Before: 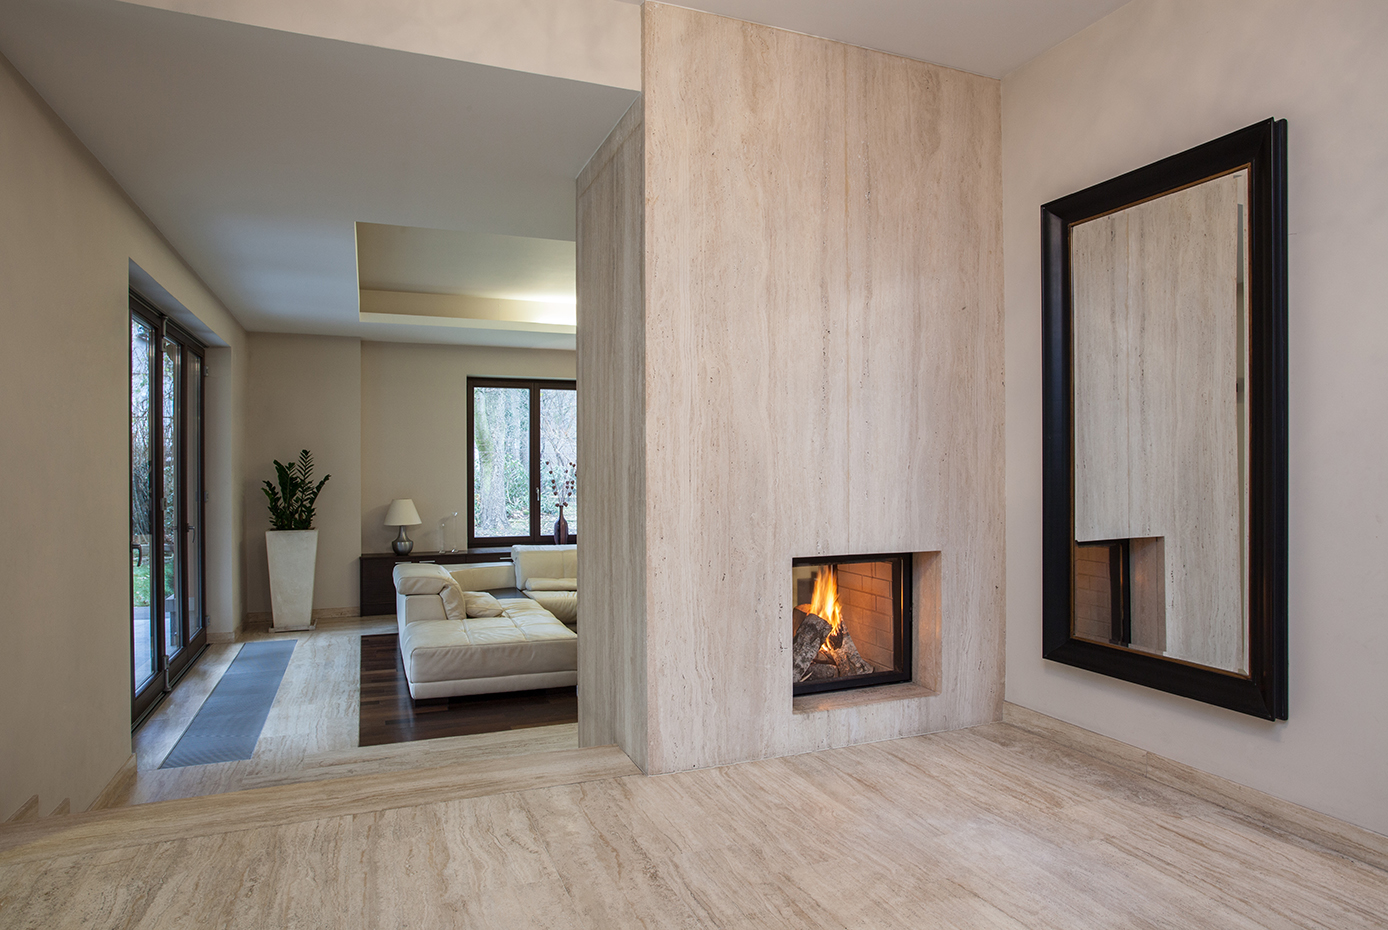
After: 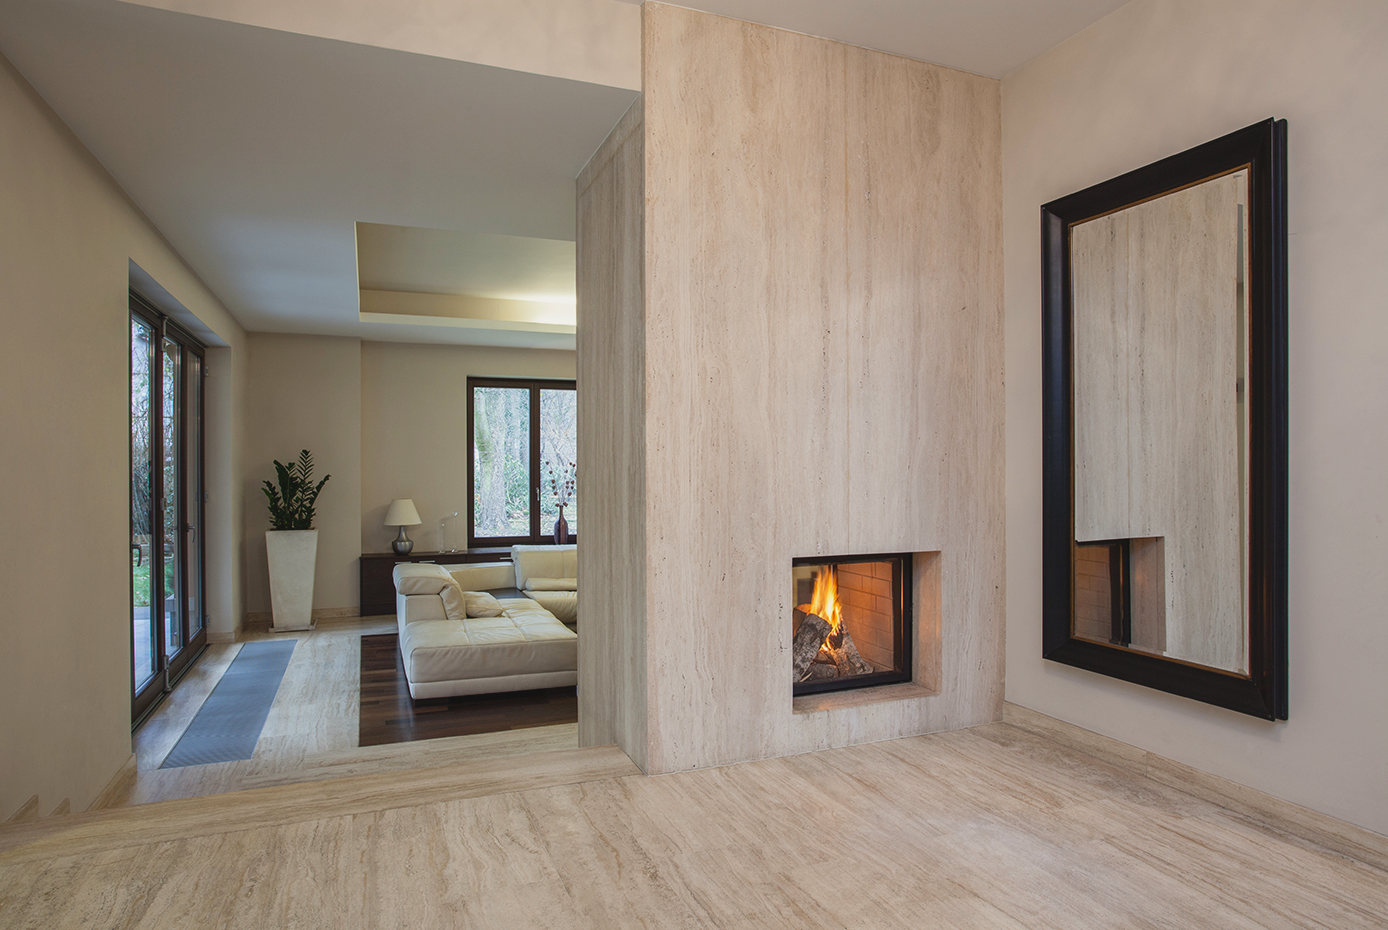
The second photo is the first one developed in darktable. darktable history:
contrast brightness saturation: contrast -0.11
color correction: highlights b* 3
